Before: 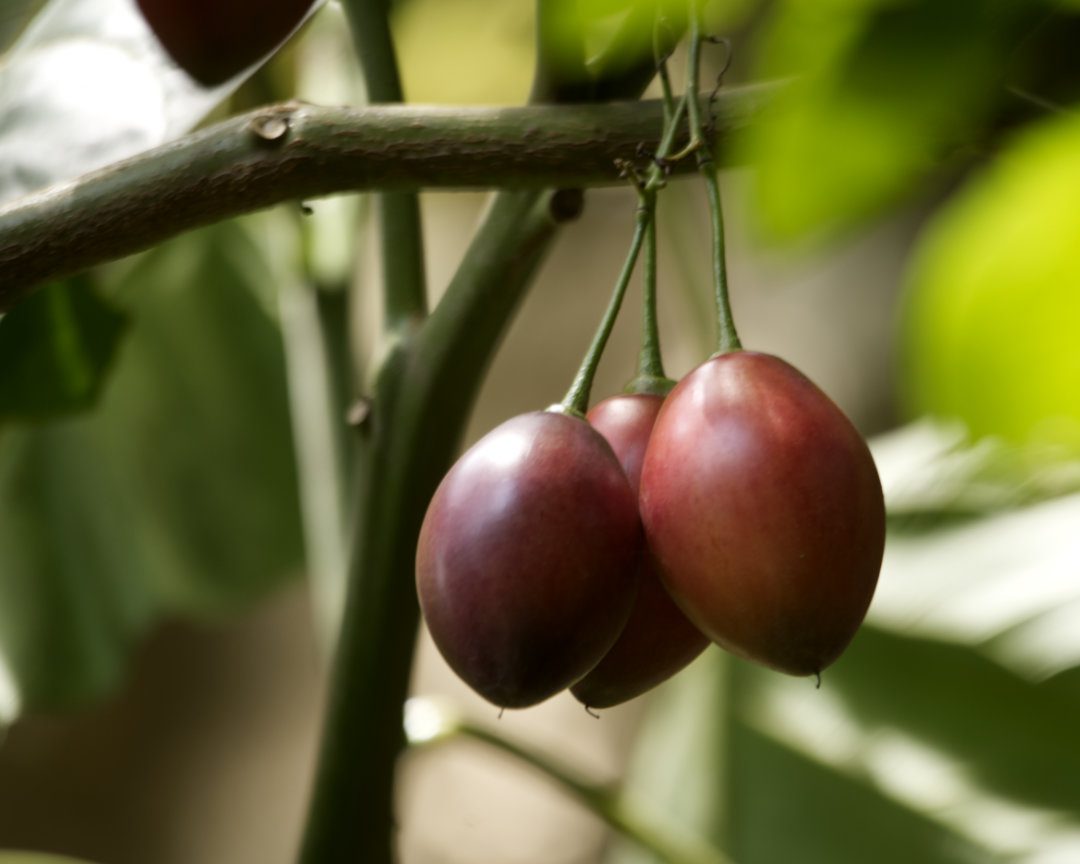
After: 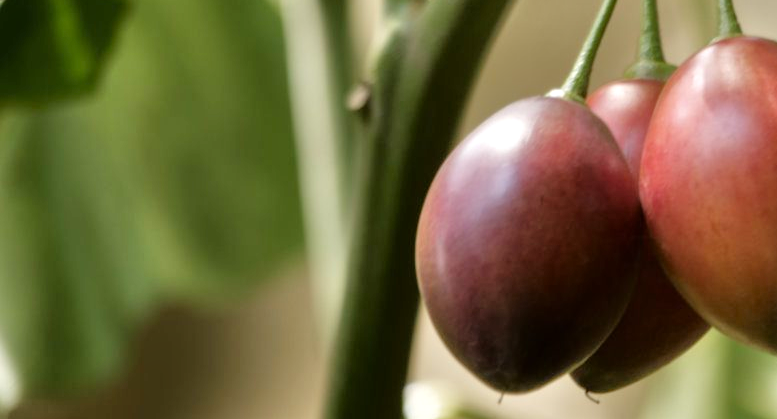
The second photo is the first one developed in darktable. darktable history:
crop: top 36.498%, right 27.964%, bottom 14.995%
tone equalizer: -7 EV 0.15 EV, -6 EV 0.6 EV, -5 EV 1.15 EV, -4 EV 1.33 EV, -3 EV 1.15 EV, -2 EV 0.6 EV, -1 EV 0.15 EV, mask exposure compensation -0.5 EV
